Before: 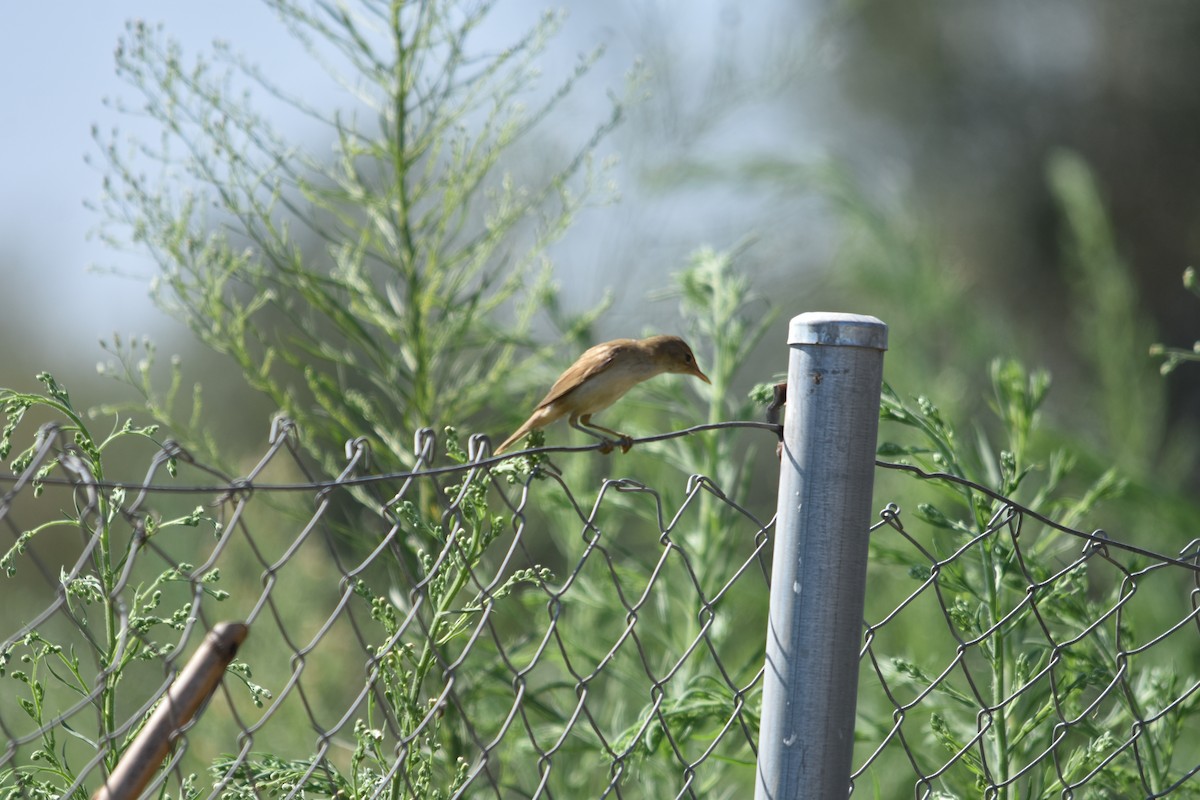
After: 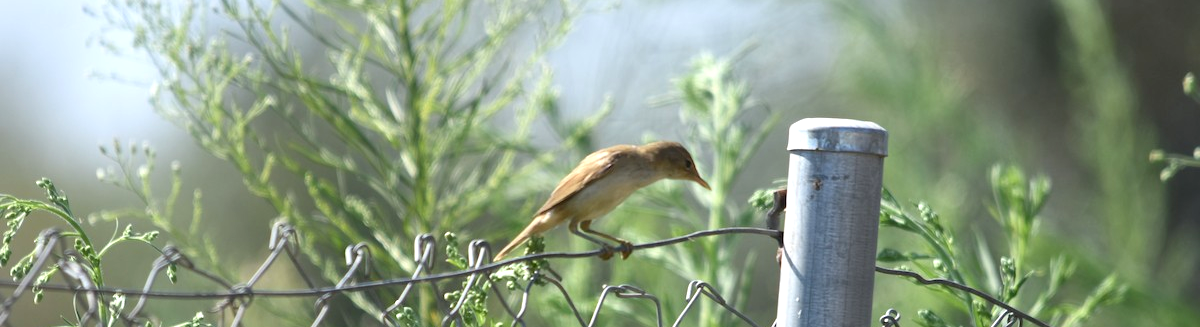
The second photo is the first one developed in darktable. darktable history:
exposure: black level correction 0.001, exposure 0.499 EV, compensate highlight preservation false
crop and rotate: top 24.363%, bottom 34.696%
